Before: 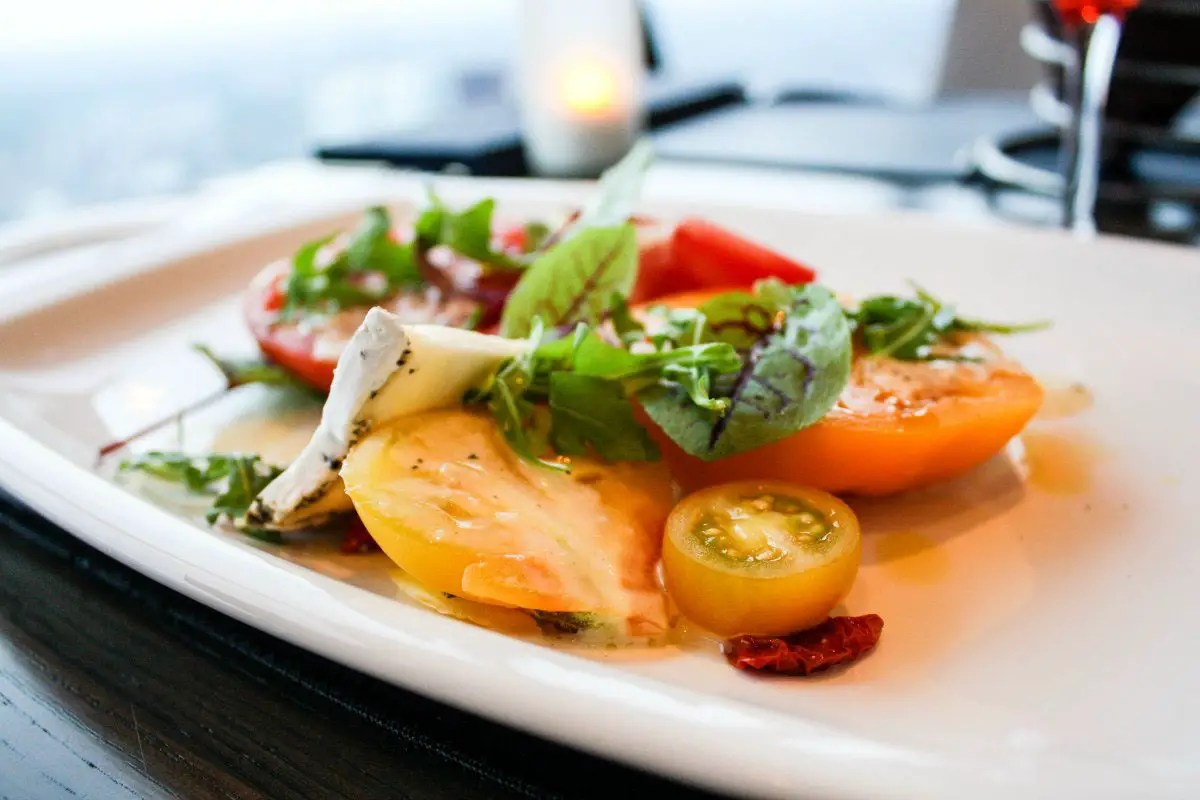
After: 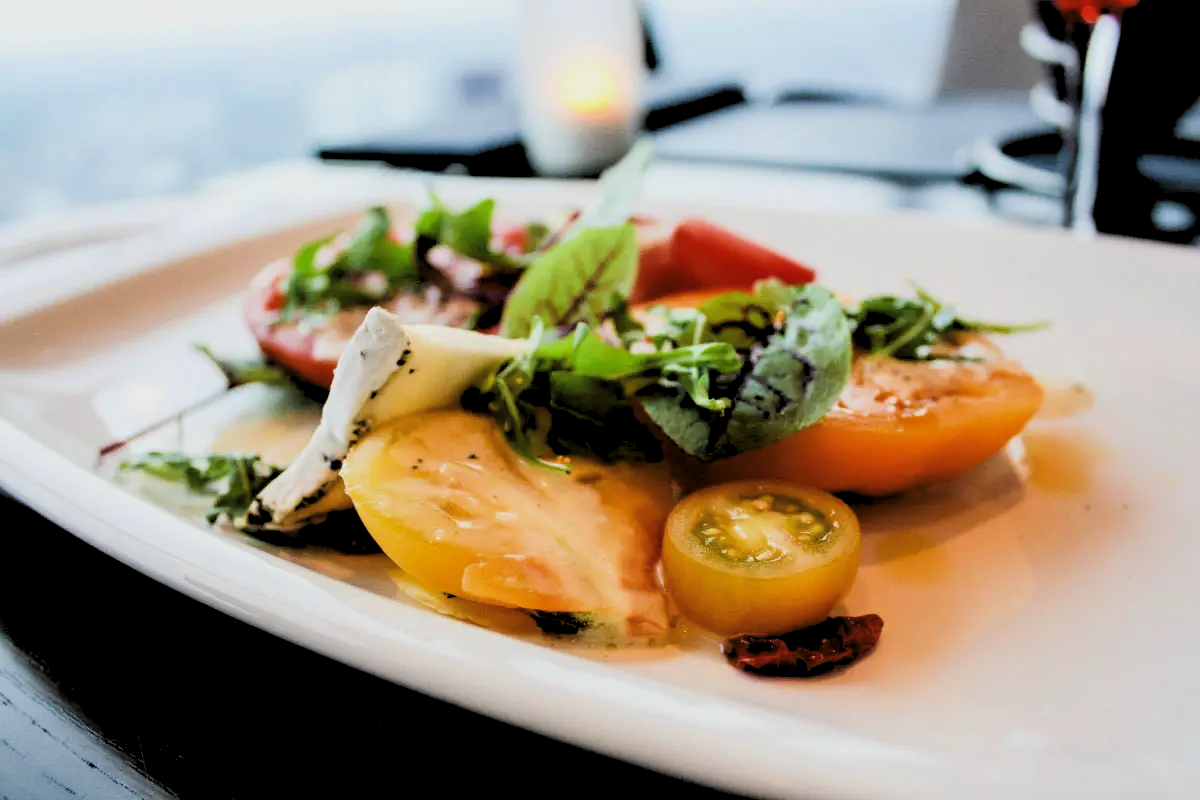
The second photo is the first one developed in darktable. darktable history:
filmic rgb: black relative exposure -4.56 EV, white relative exposure 4.81 EV, hardness 2.35, latitude 36.81%, contrast 1.047, highlights saturation mix 1.37%, shadows ↔ highlights balance 1.31%, color science v6 (2022), iterations of high-quality reconstruction 0
levels: levels [0.182, 0.542, 0.902]
